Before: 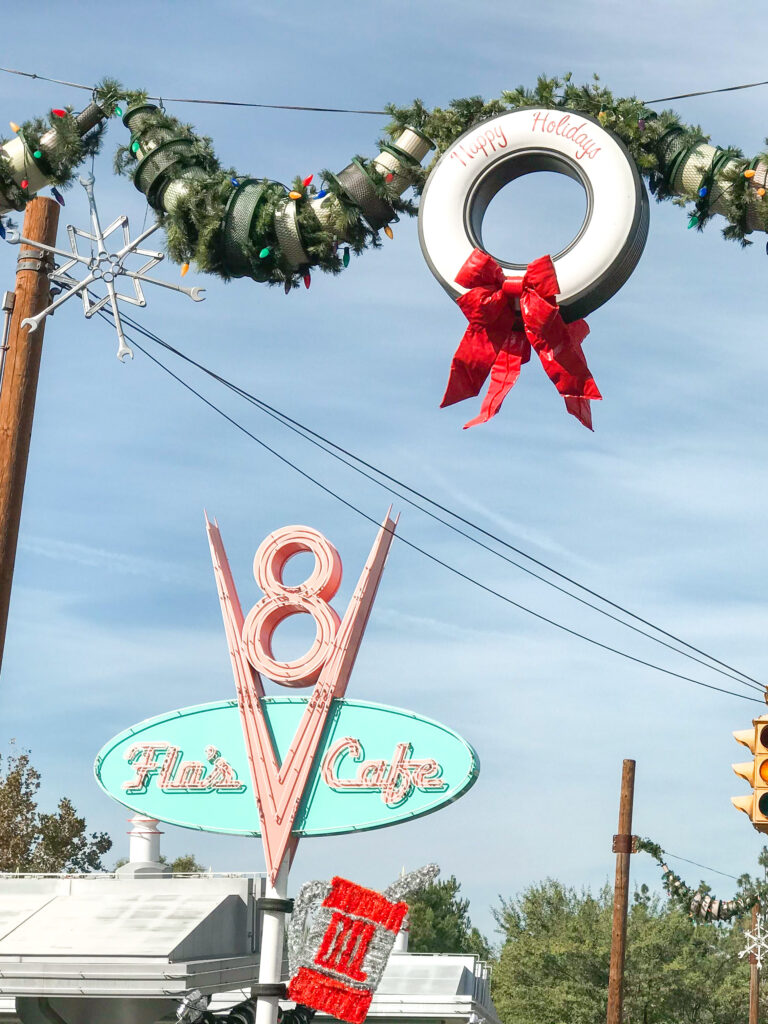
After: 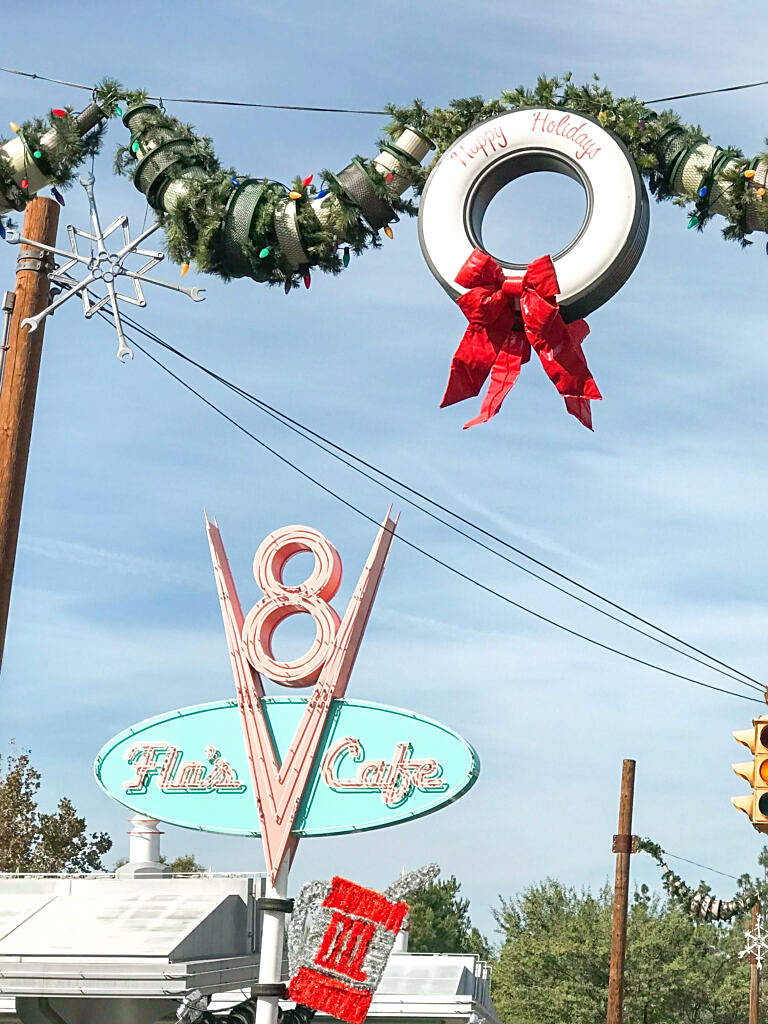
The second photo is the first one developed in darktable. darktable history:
levels: levels [0, 0.492, 0.984]
sharpen: on, module defaults
